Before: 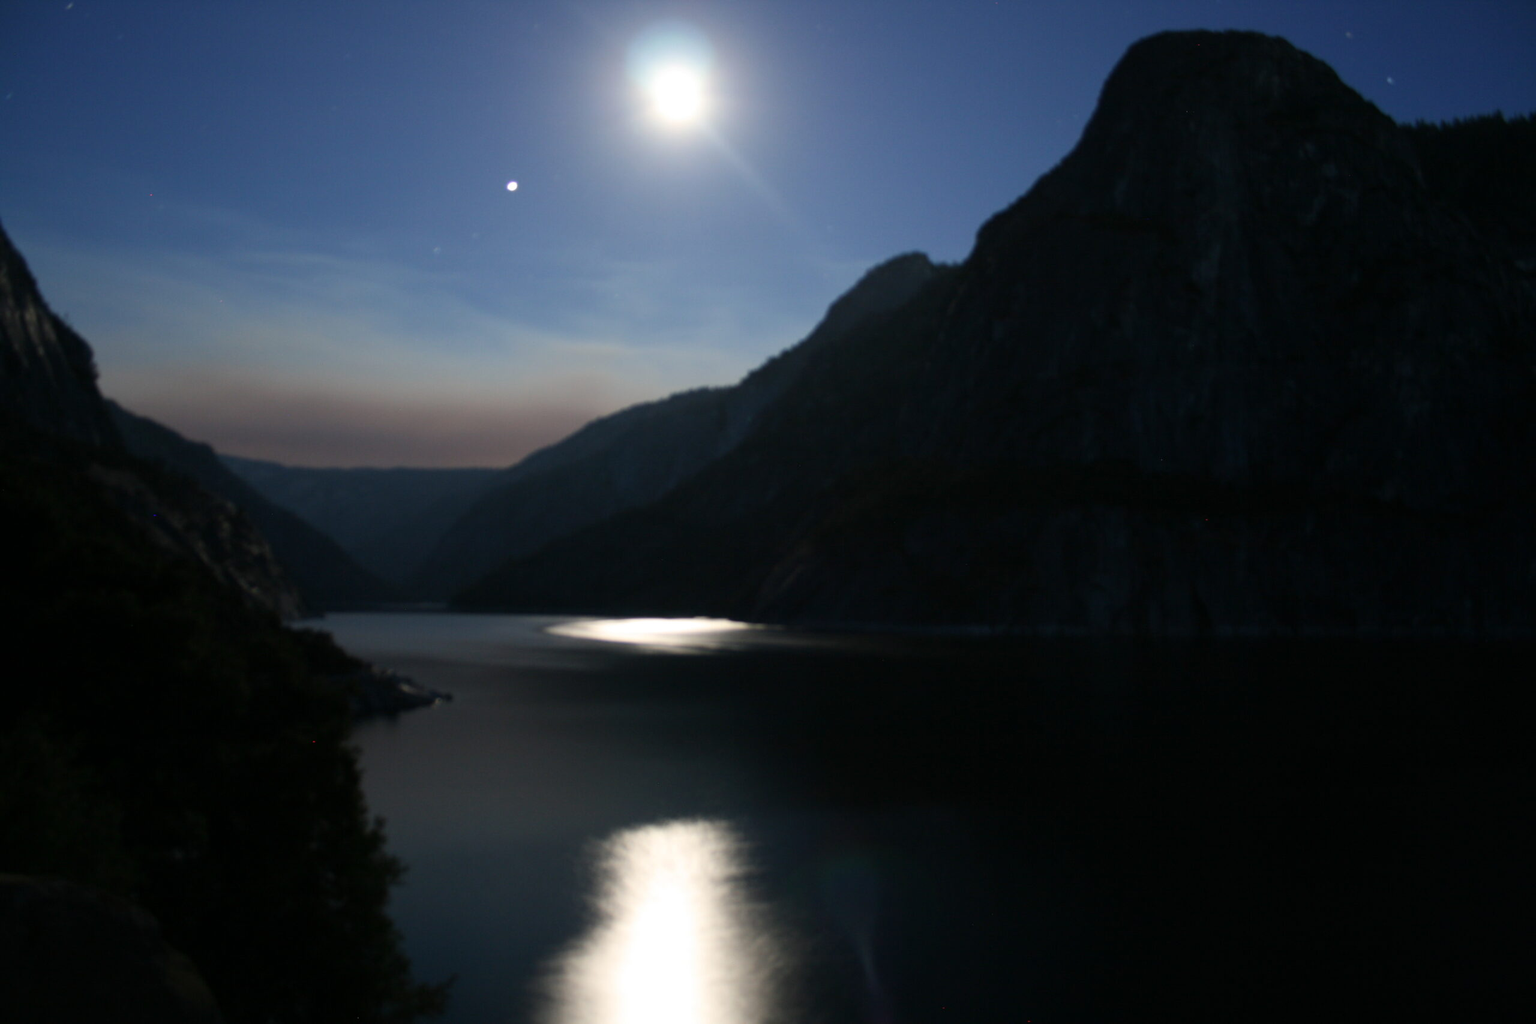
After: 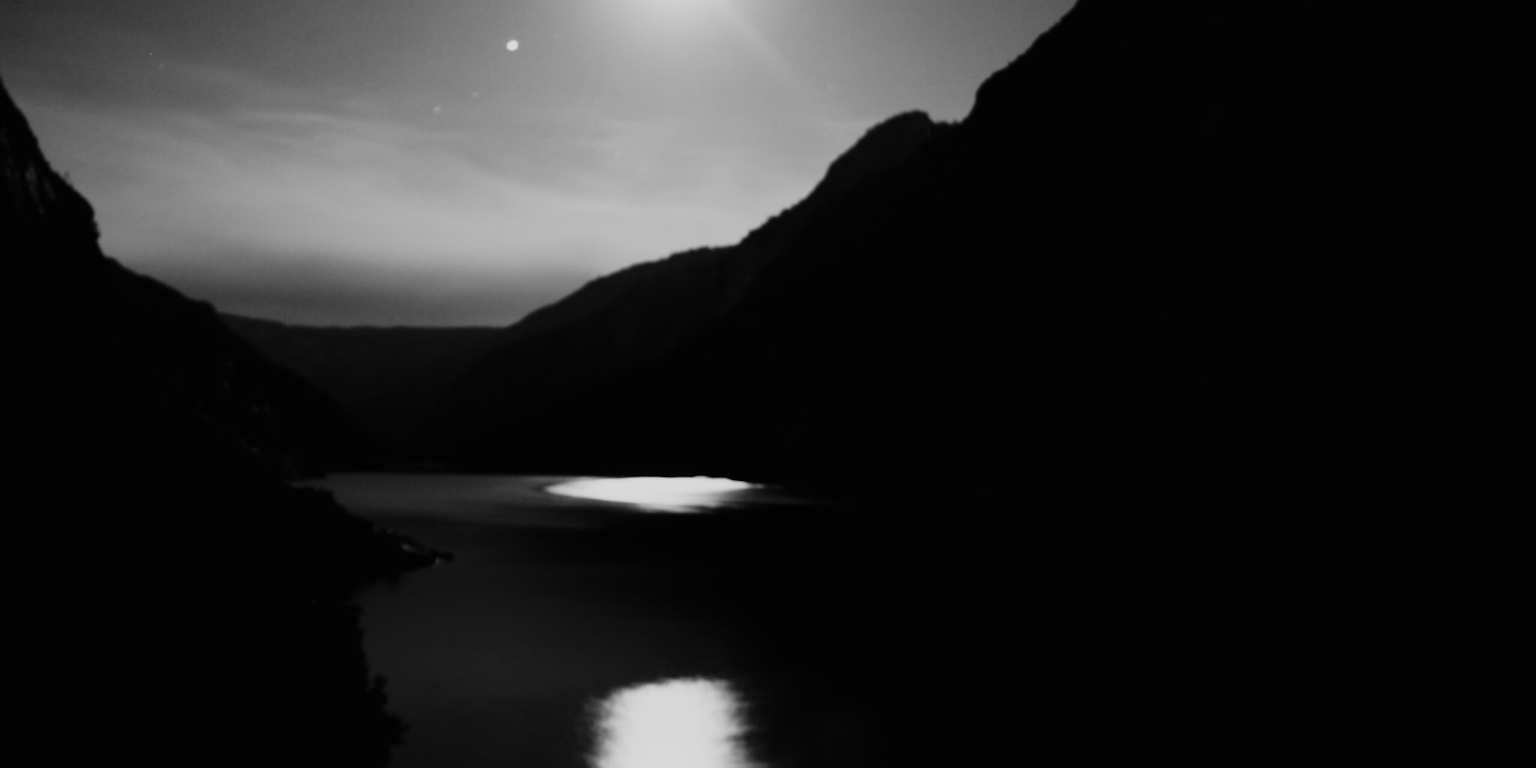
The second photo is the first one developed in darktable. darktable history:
lowpass: radius 0.76, contrast 1.56, saturation 0, unbound 0
crop: top 13.819%, bottom 11.169%
color correction: saturation 0.3
filmic rgb: black relative exposure -6.82 EV, white relative exposure 5.89 EV, hardness 2.71
contrast brightness saturation: brightness 0.18, saturation -0.5
